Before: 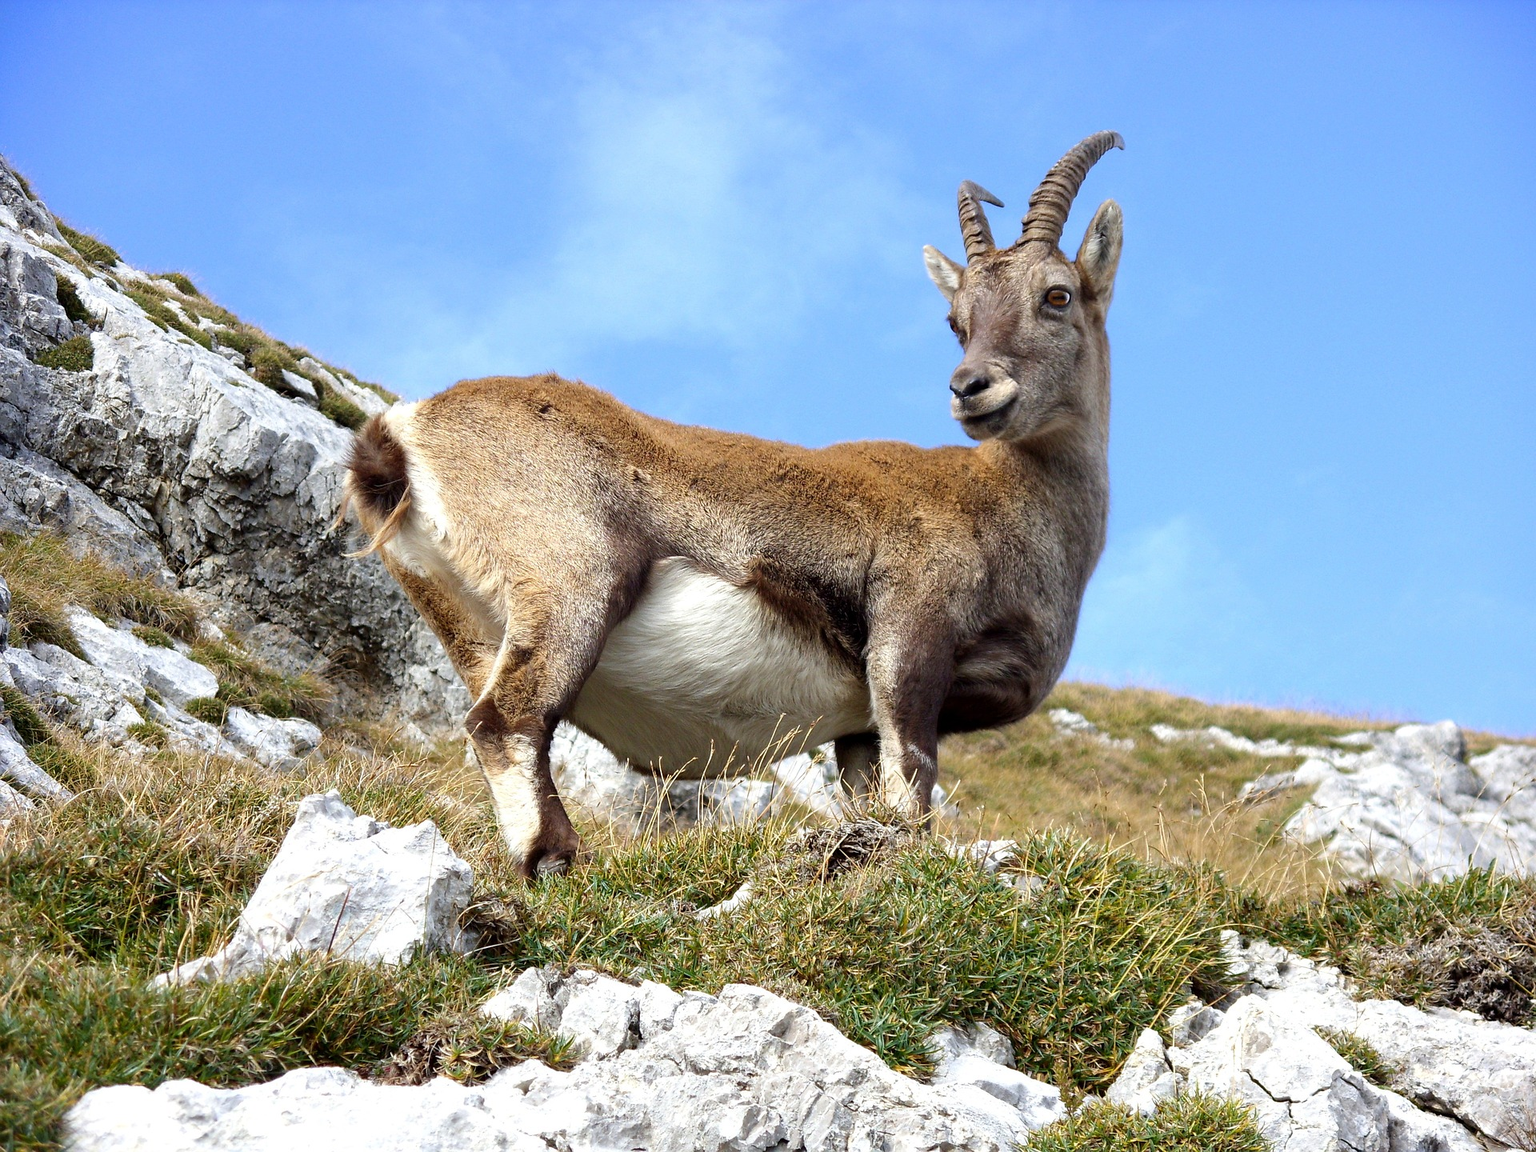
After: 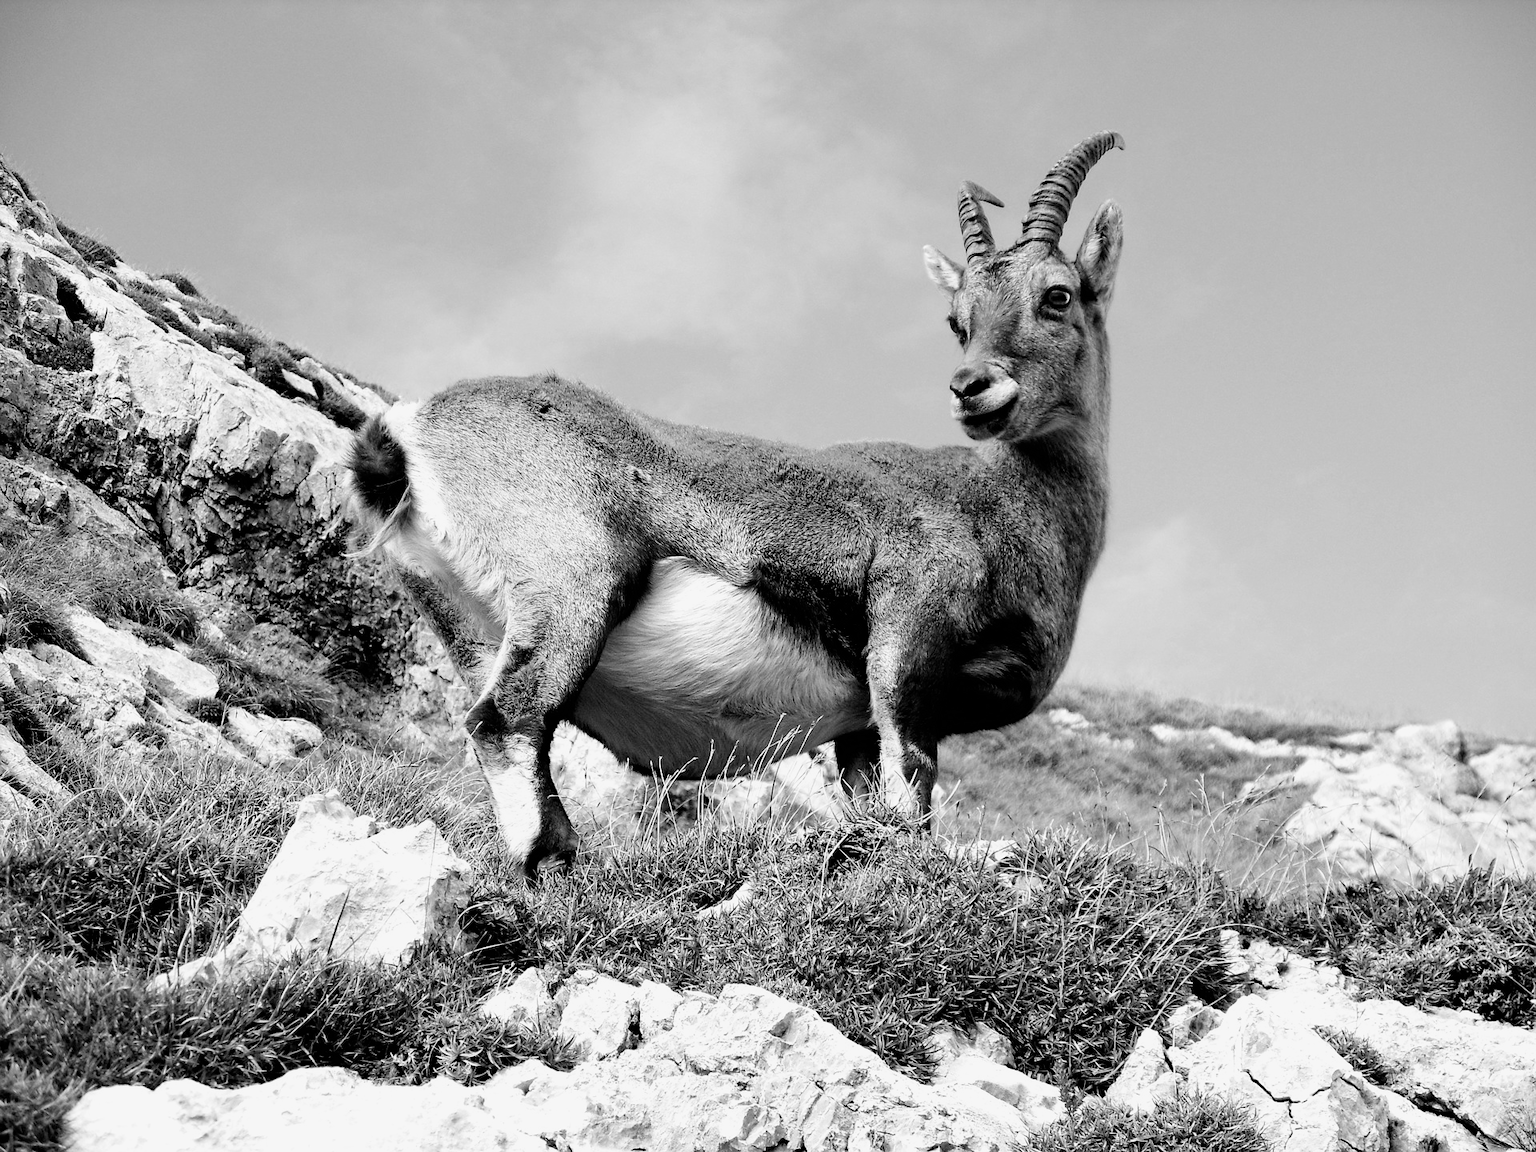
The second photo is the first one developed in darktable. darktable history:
rotate and perspective: automatic cropping off
filmic rgb: black relative exposure -4 EV, white relative exposure 3 EV, hardness 3.02, contrast 1.5
color zones: curves: ch1 [(0, -0.394) (0.143, -0.394) (0.286, -0.394) (0.429, -0.392) (0.571, -0.391) (0.714, -0.391) (0.857, -0.391) (1, -0.394)]
